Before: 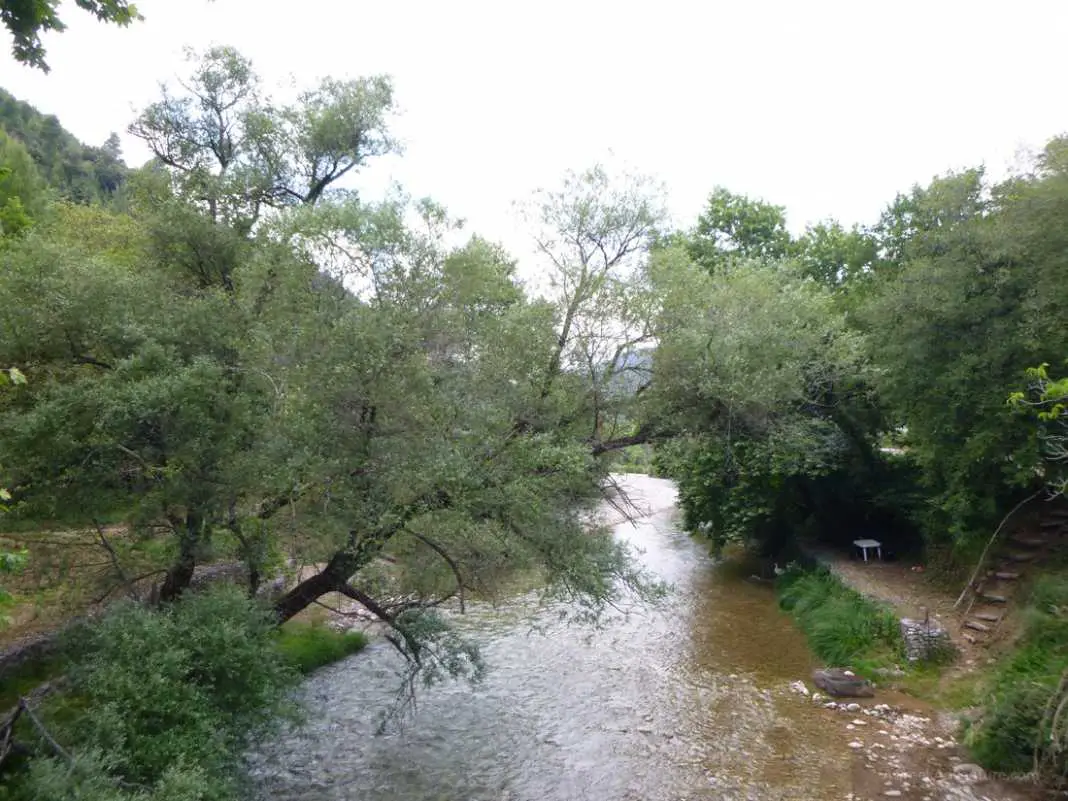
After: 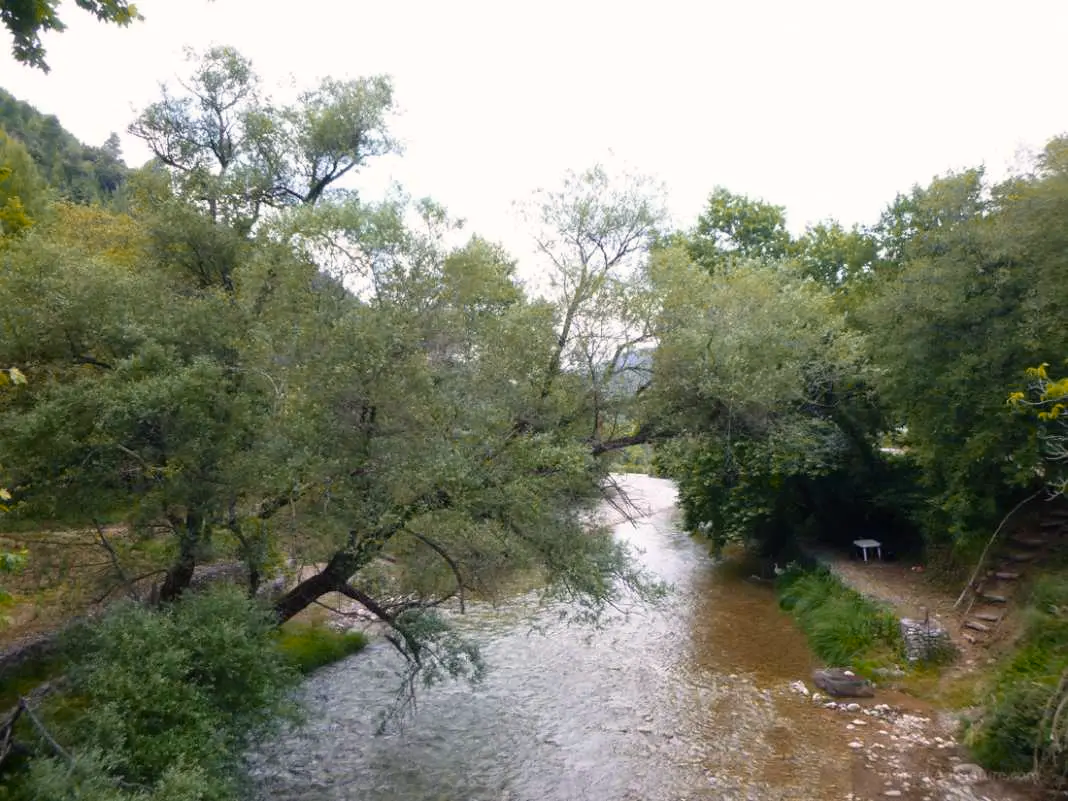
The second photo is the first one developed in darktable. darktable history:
color correction: highlights a* 1.32, highlights b* 1.65
color balance: mode lift, gamma, gain (sRGB), lift [0.98, 1, 1, 1]
vibrance: vibrance 75%
local contrast: highlights 100%, shadows 100%, detail 96%, midtone range 0.2
color zones: curves: ch1 [(0, 0.504) (0.143, 0.521) (0.286, 0.496) (0.429, 0.5) (0.571, 0.5) (0.714, 0.5) (0.857, 0.5) (1, 0.504)]; ch2 [(0, 0.5) (0.143, 0.481) (0.286, 0.422) (0.429, 0.477) (0.571, 0.499) (0.714, 0.5) (0.857, 0.5) (1, 0.5)]
